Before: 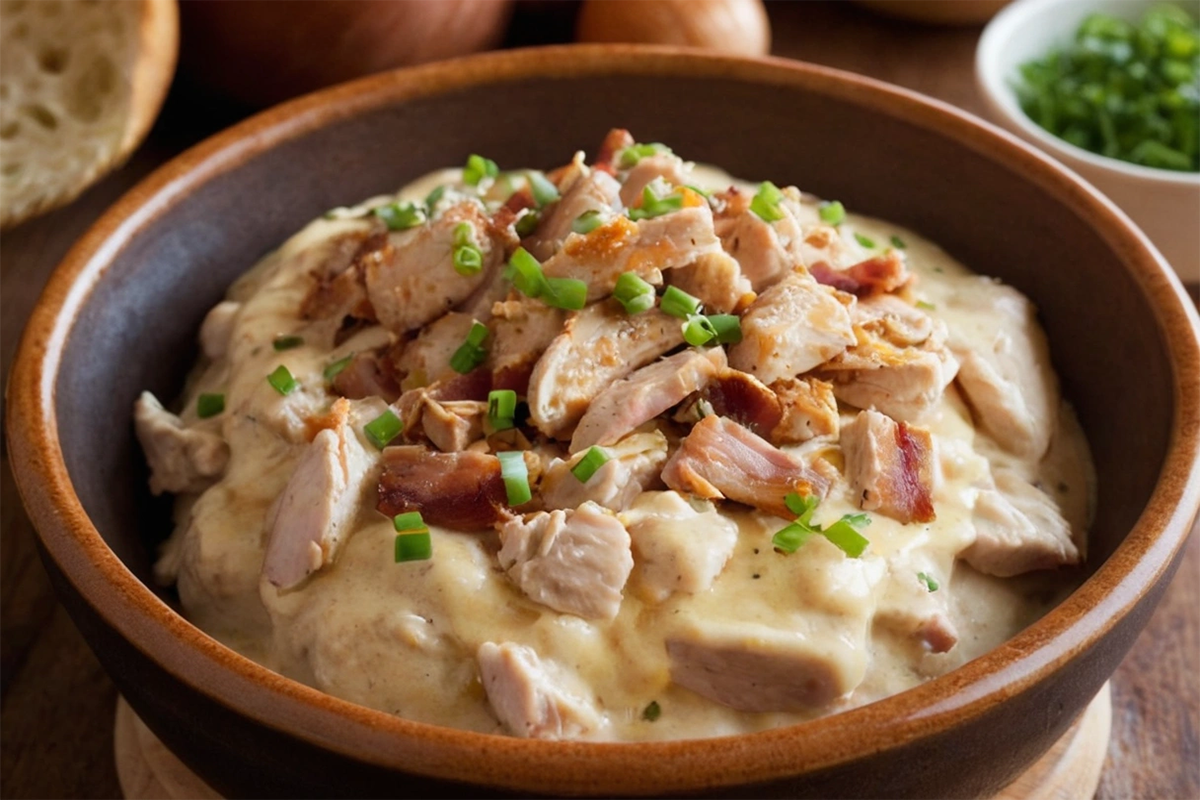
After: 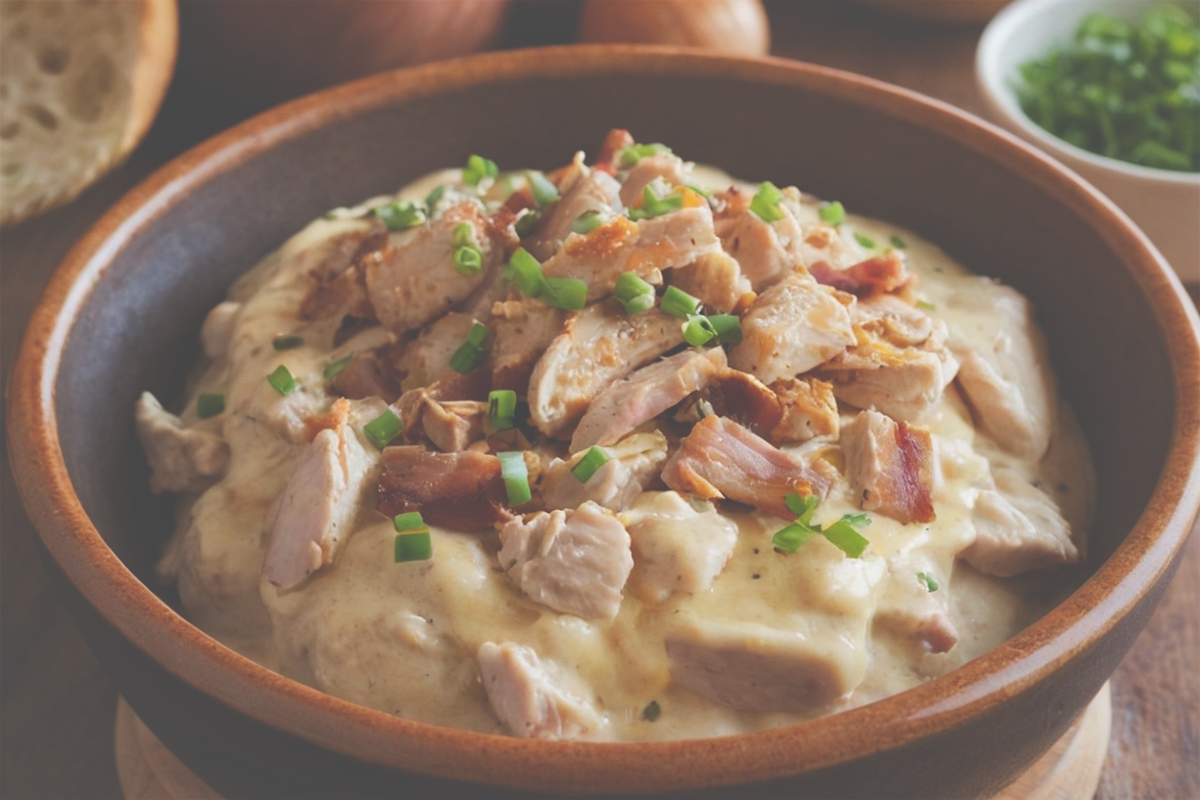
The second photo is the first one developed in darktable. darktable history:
shadows and highlights: on, module defaults
exposure: black level correction -0.061, exposure -0.05 EV, compensate exposure bias true, compensate highlight preservation false
